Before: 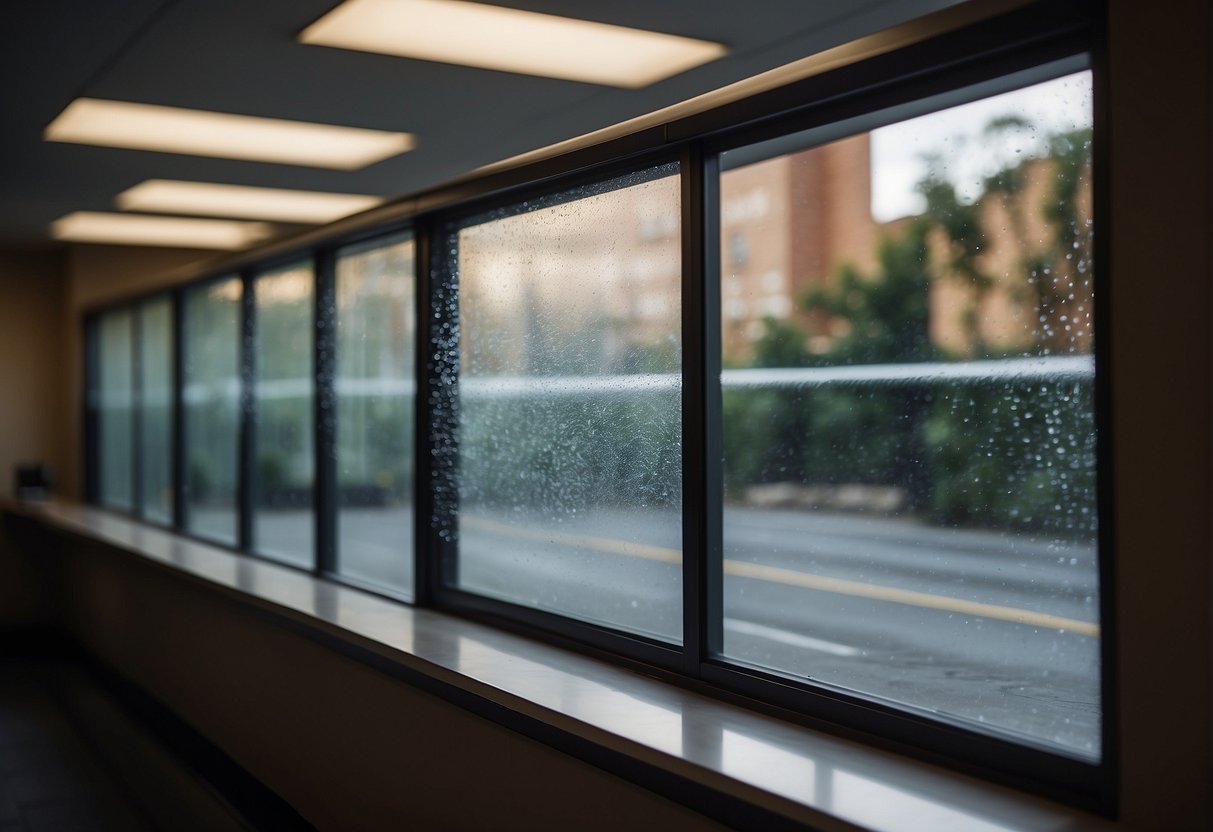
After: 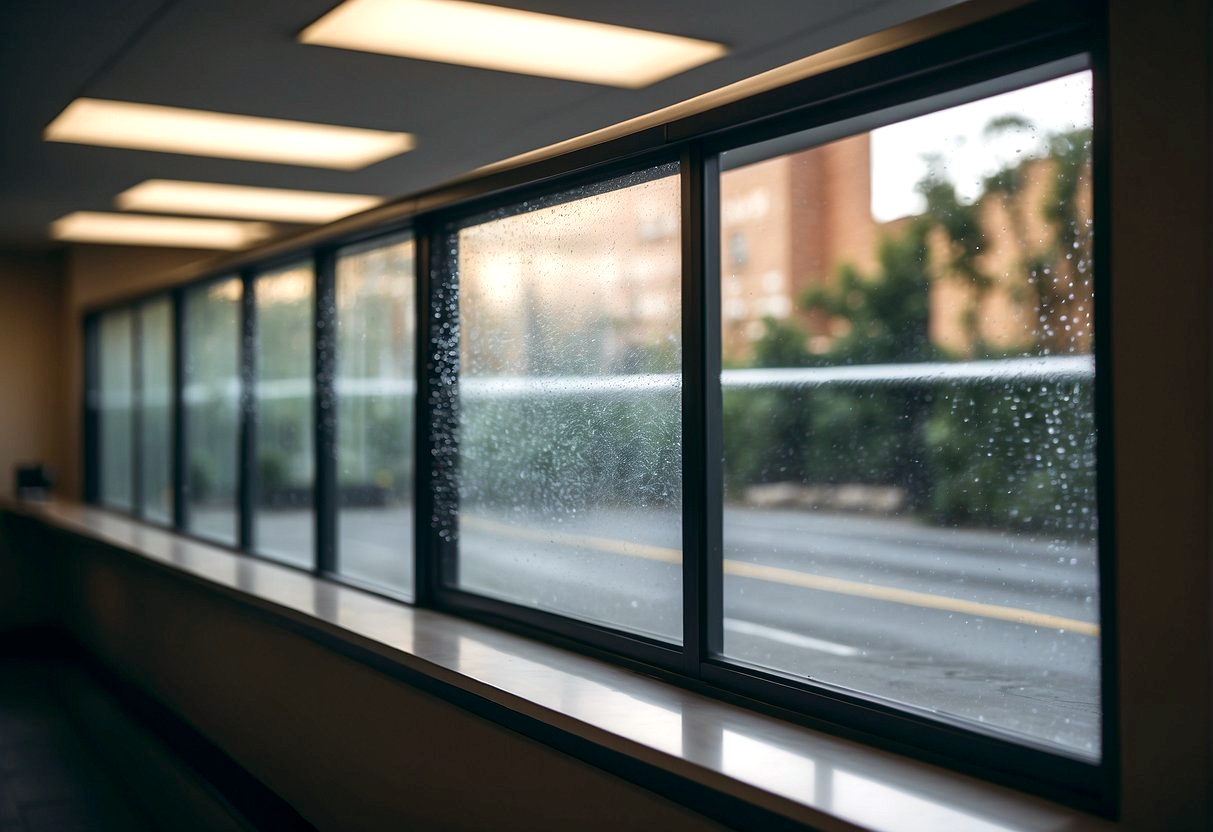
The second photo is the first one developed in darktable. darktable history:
exposure: black level correction 0.001, exposure 0.5 EV, compensate exposure bias true, compensate highlight preservation false
color balance: lift [1, 0.998, 1.001, 1.002], gamma [1, 1.02, 1, 0.98], gain [1, 1.02, 1.003, 0.98]
